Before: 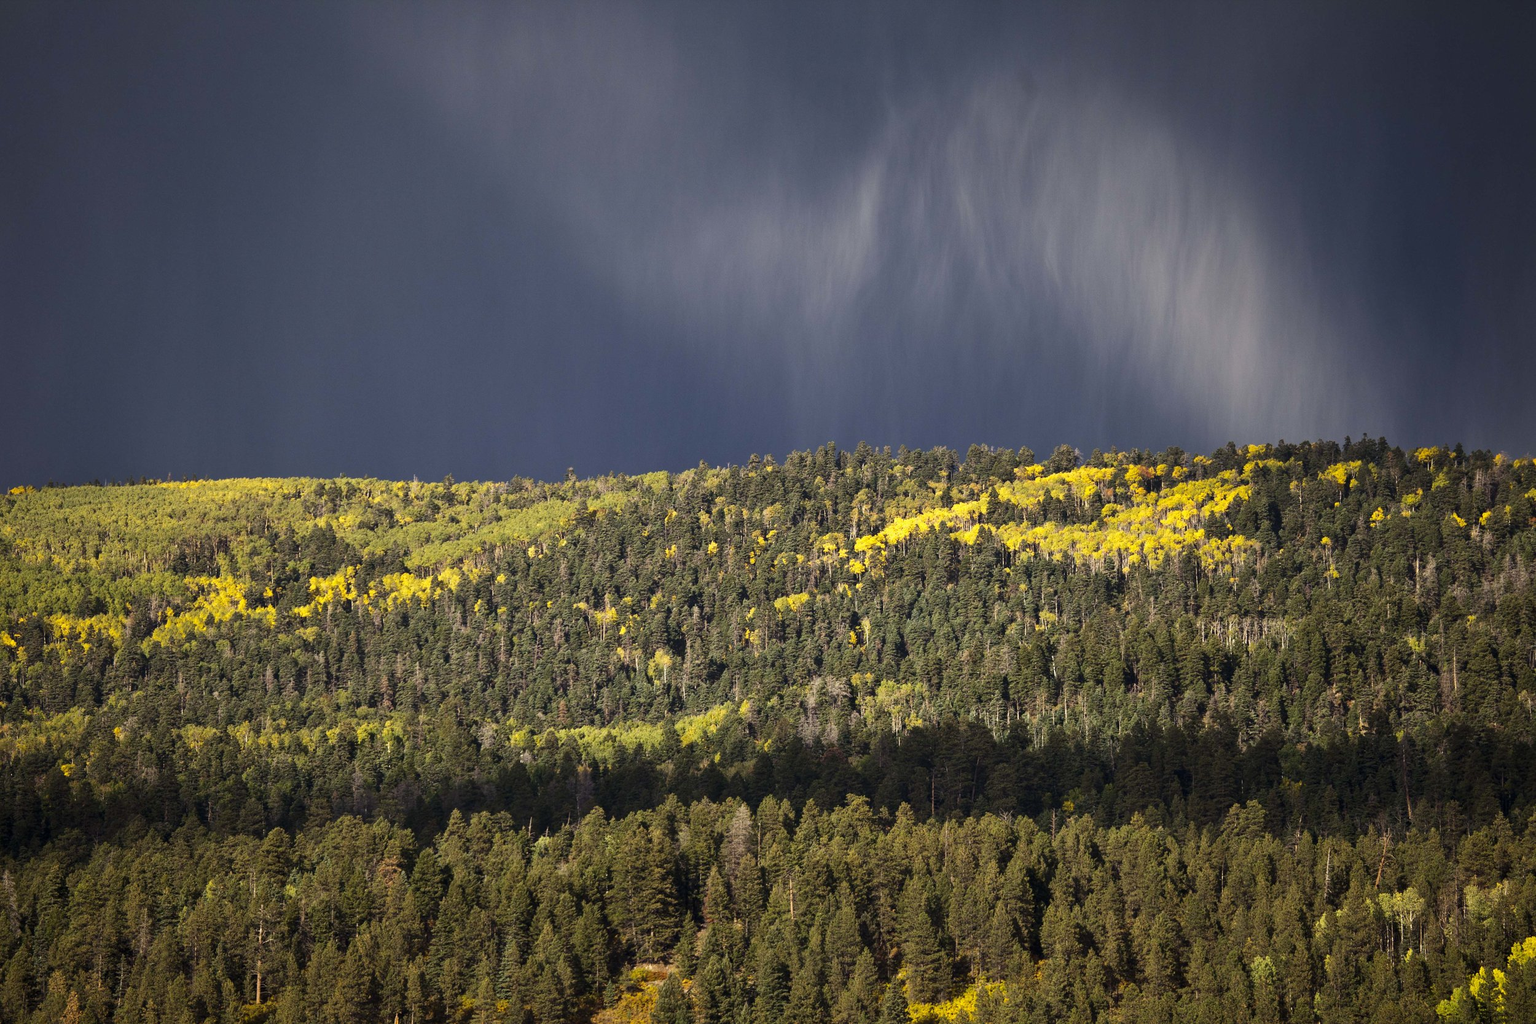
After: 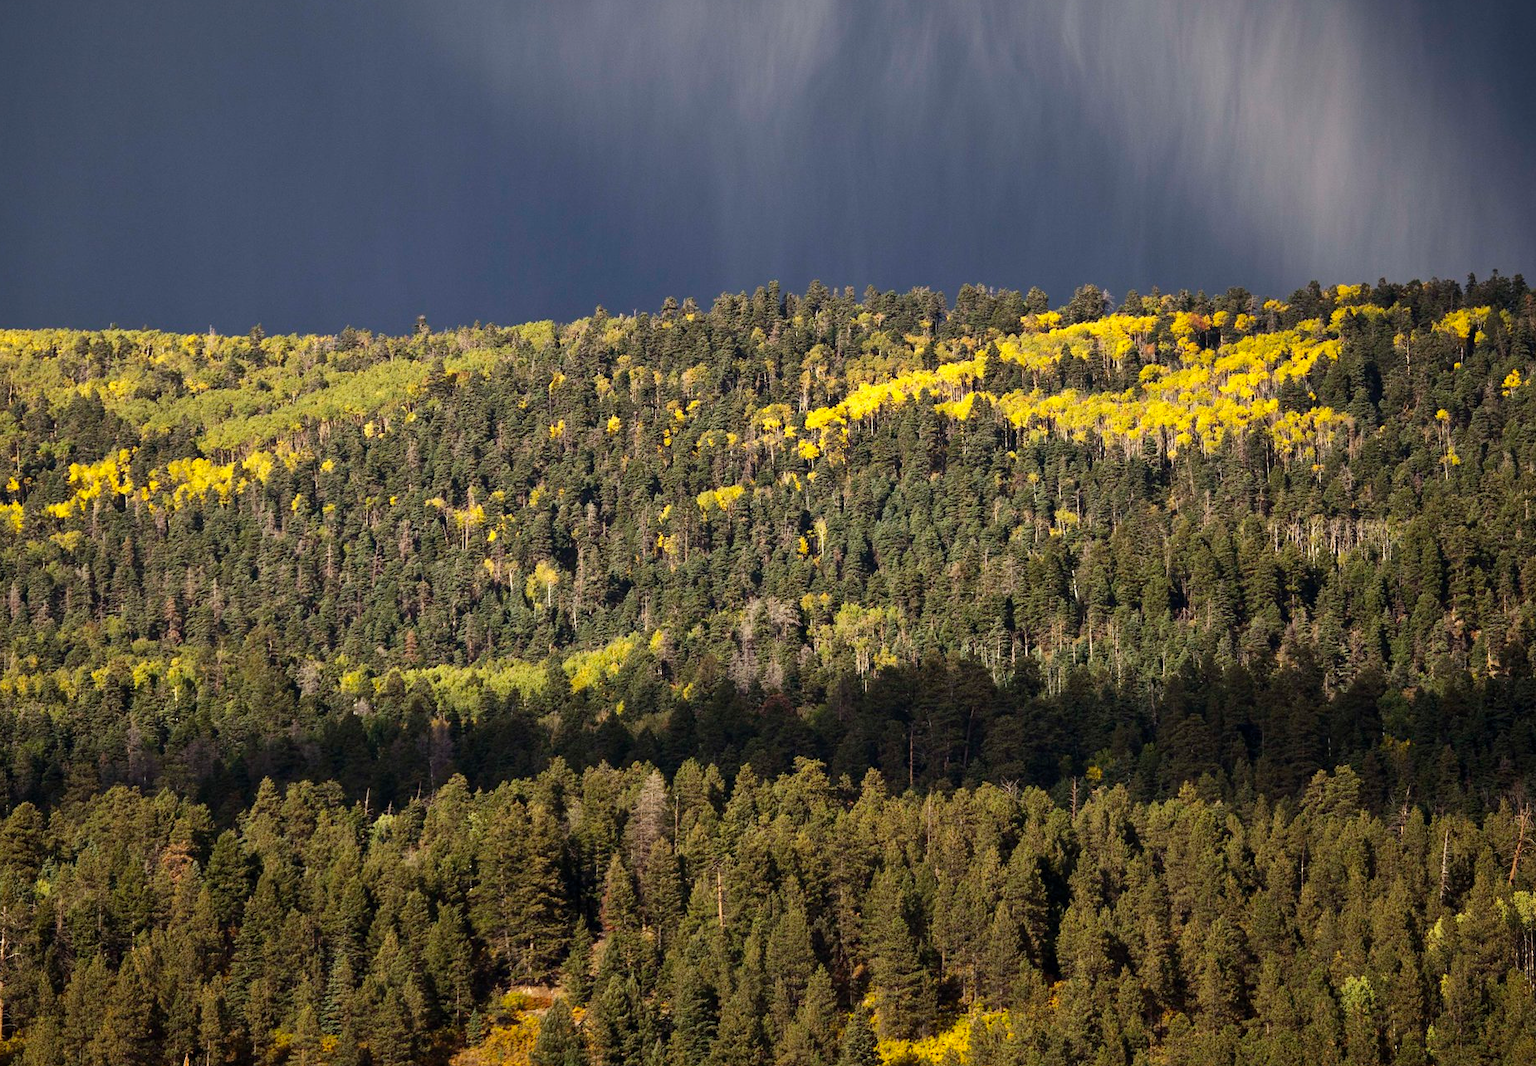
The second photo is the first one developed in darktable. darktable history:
crop: left 16.871%, top 22.857%, right 9.116%
rotate and perspective: crop left 0, crop top 0
